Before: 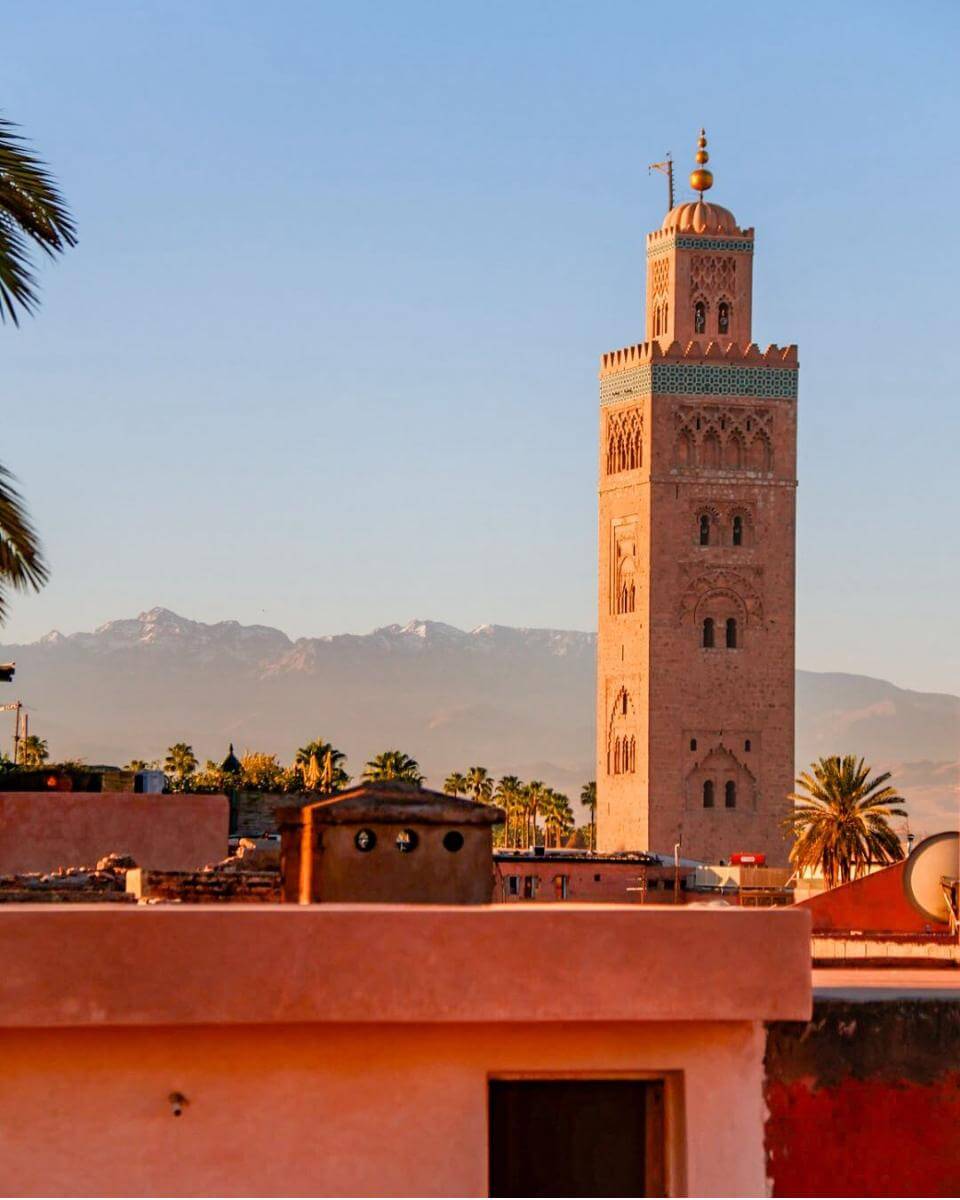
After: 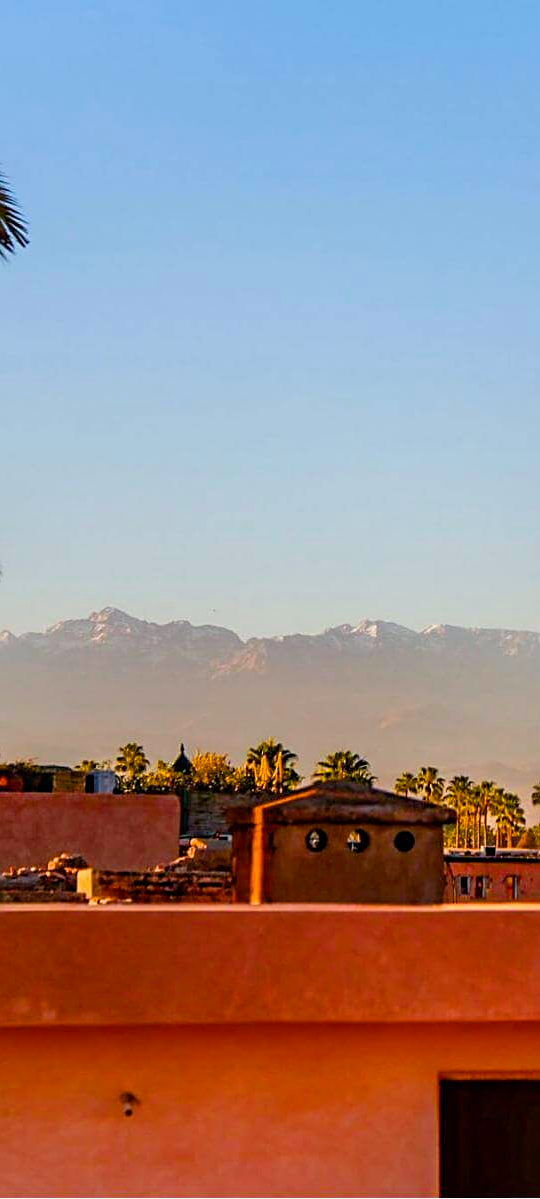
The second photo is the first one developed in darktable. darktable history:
sharpen: on, module defaults
crop: left 5.114%, right 38.589%
white balance: red 0.978, blue 0.999
color balance rgb: perceptual saturation grading › global saturation 25%, global vibrance 20%
